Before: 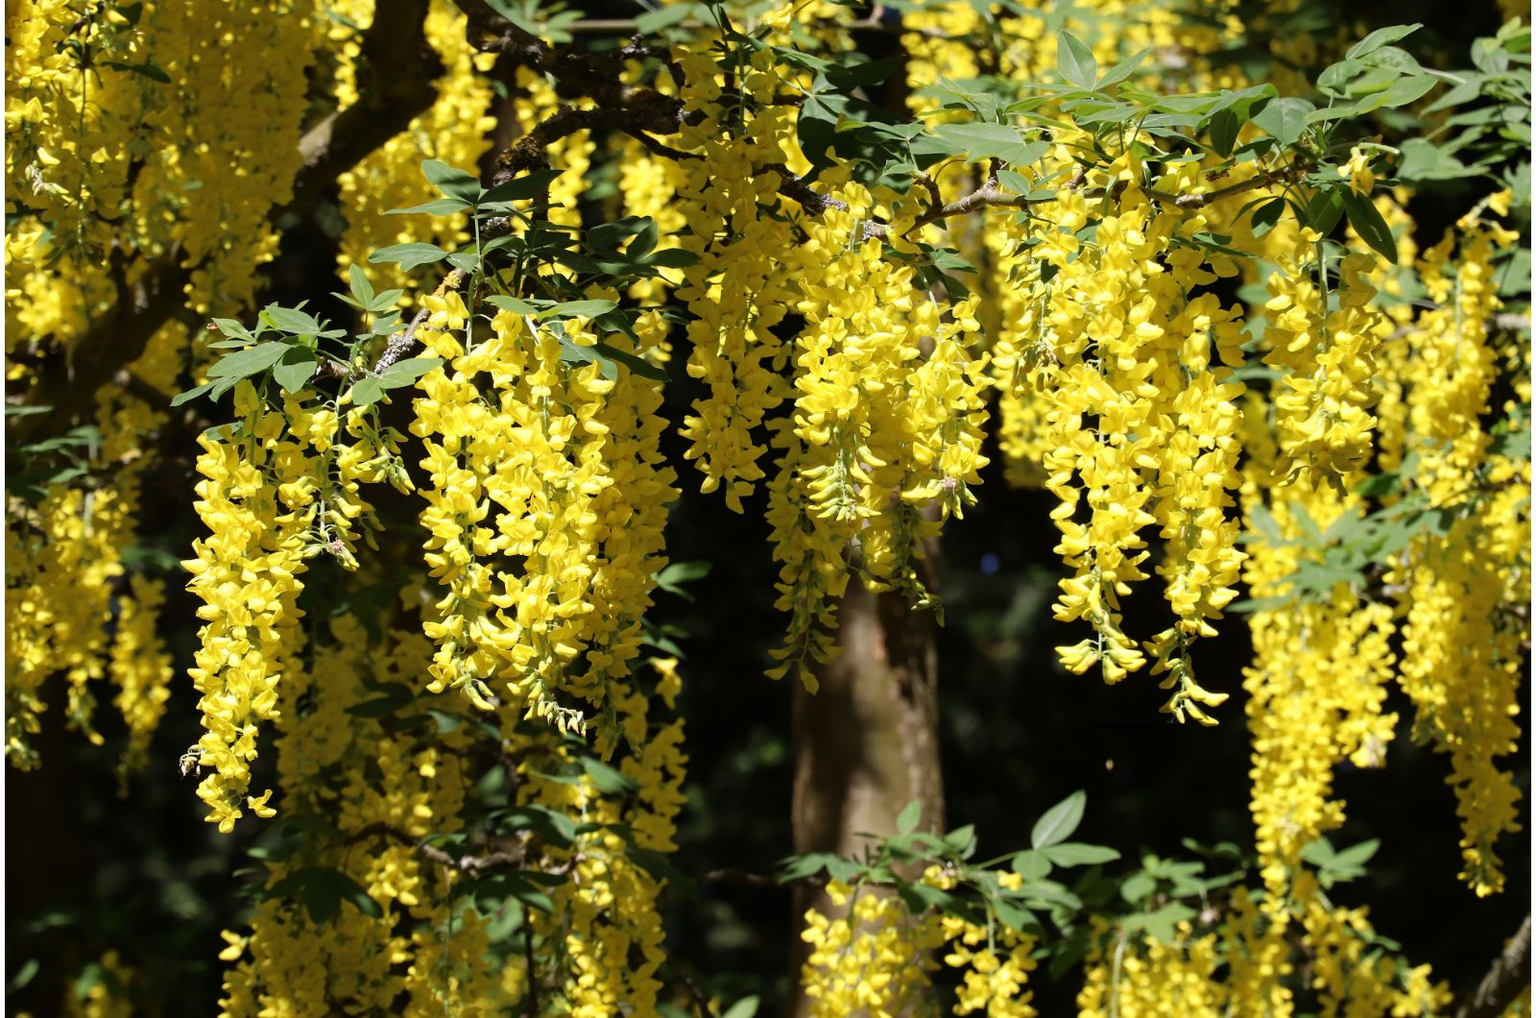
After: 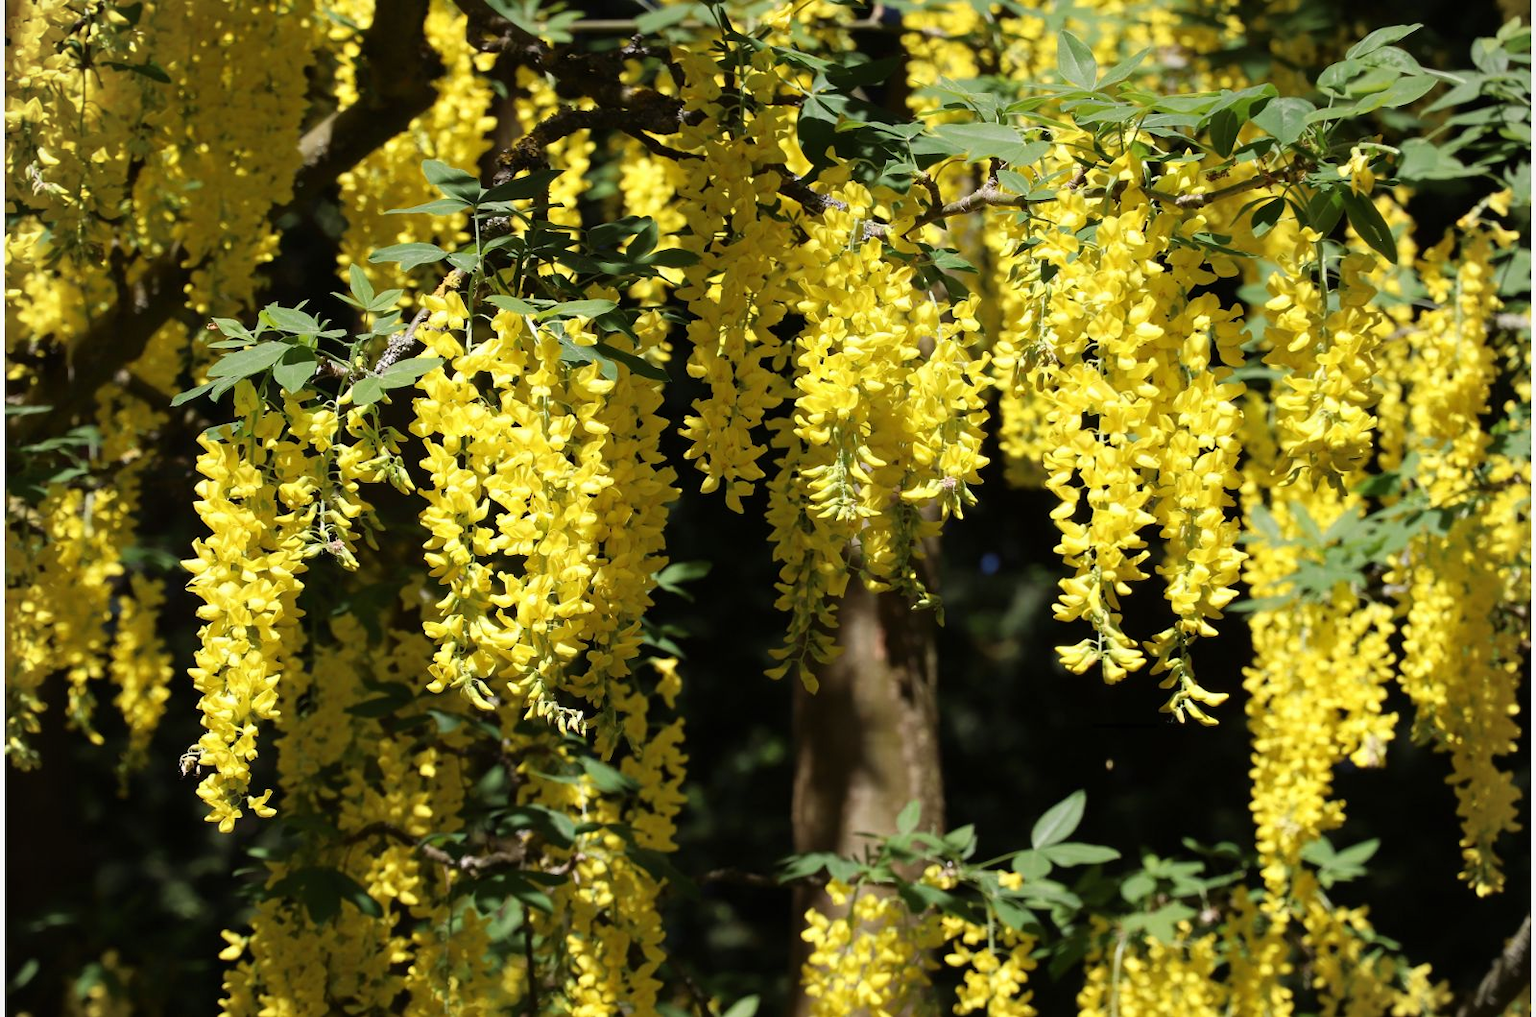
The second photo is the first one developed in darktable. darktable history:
vignetting: fall-off start 91.99%, brightness -0.184, saturation -0.294
exposure: black level correction 0, compensate highlight preservation false
